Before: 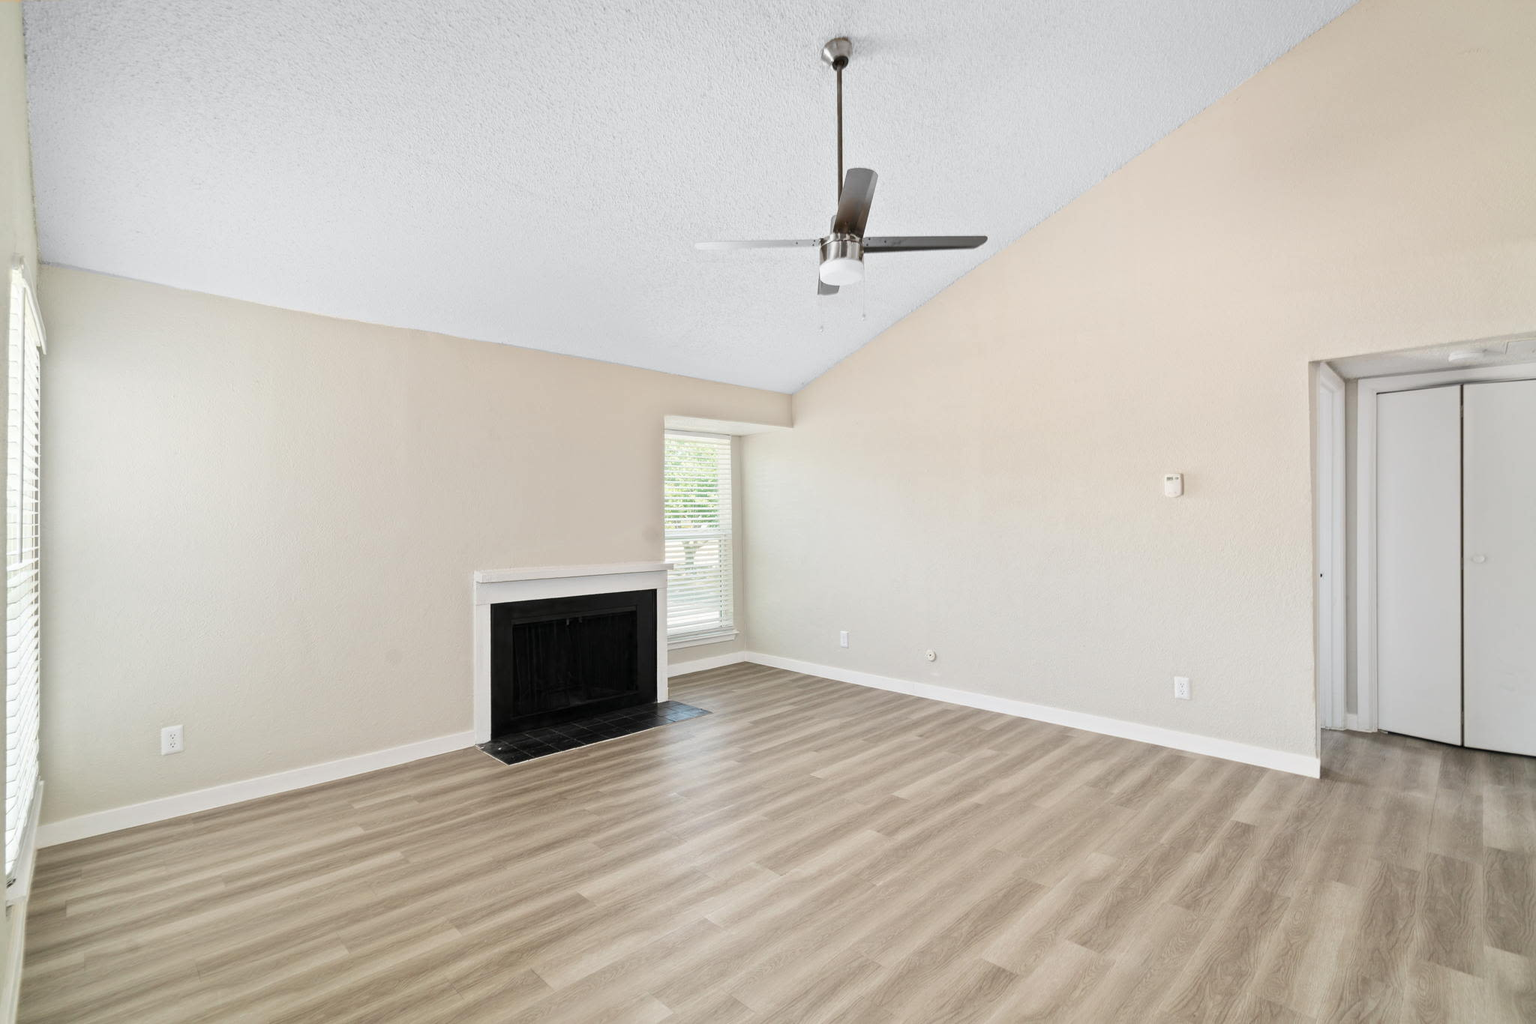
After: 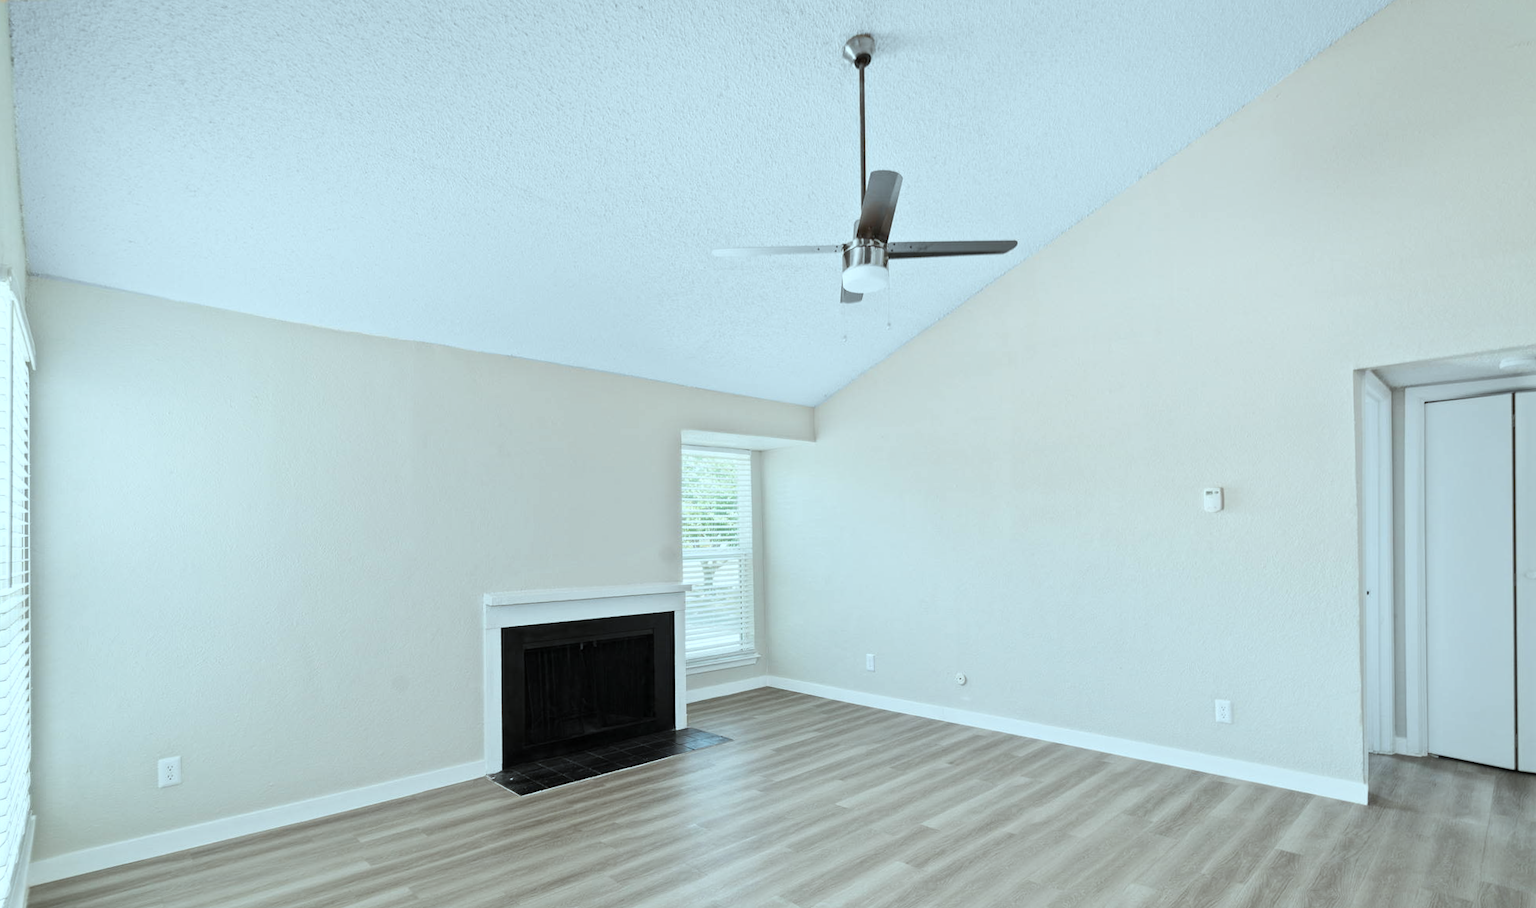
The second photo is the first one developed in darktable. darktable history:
contrast brightness saturation: contrast 0.058, brightness -0.006, saturation -0.216
exposure: compensate highlight preservation false
color correction: highlights a* -10.28, highlights b* -9.79
crop and rotate: angle 0.341°, left 0.341%, right 2.978%, bottom 14.214%
